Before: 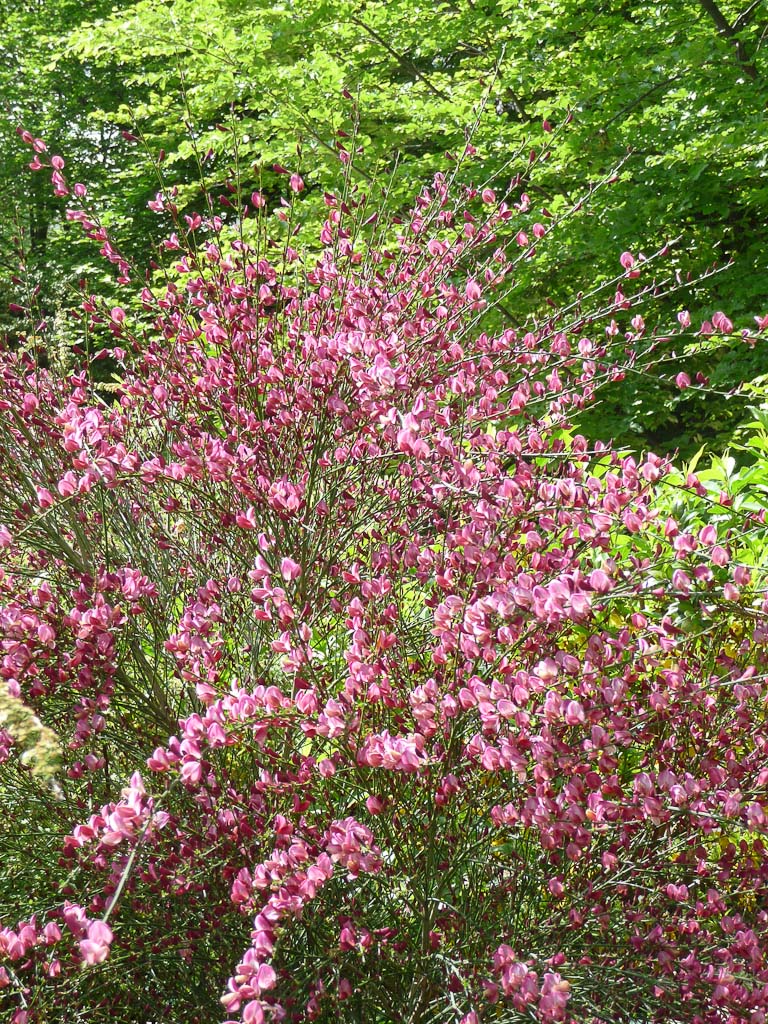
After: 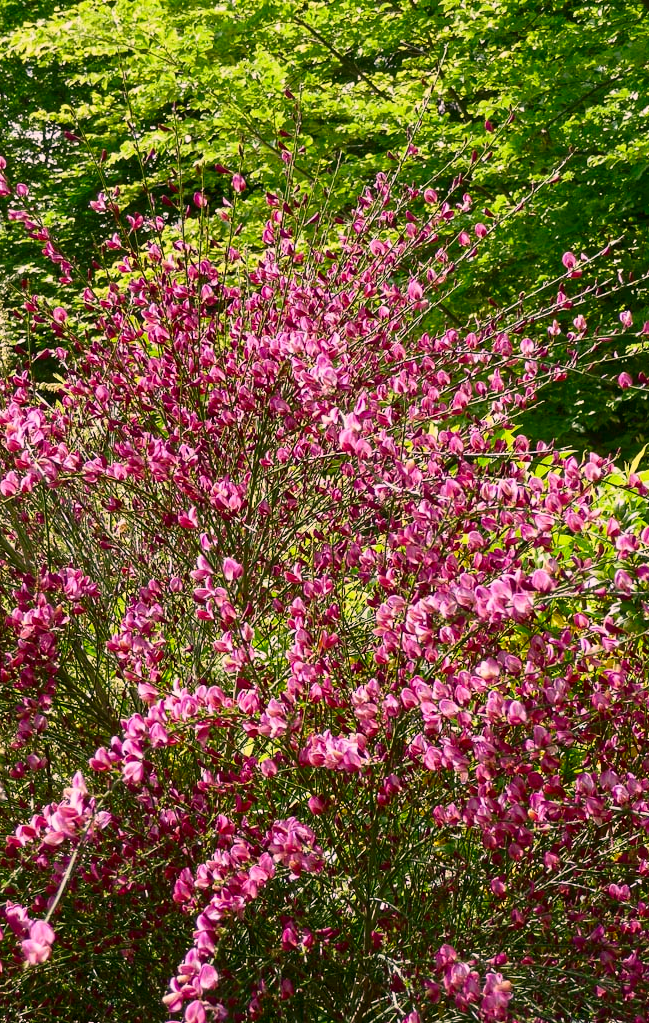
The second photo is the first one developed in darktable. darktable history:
contrast brightness saturation: contrast 0.116, brightness -0.116, saturation 0.199
crop: left 7.678%, right 7.796%
color correction: highlights a* 14.62, highlights b* 4.88
exposure: exposure -0.155 EV, compensate highlight preservation false
